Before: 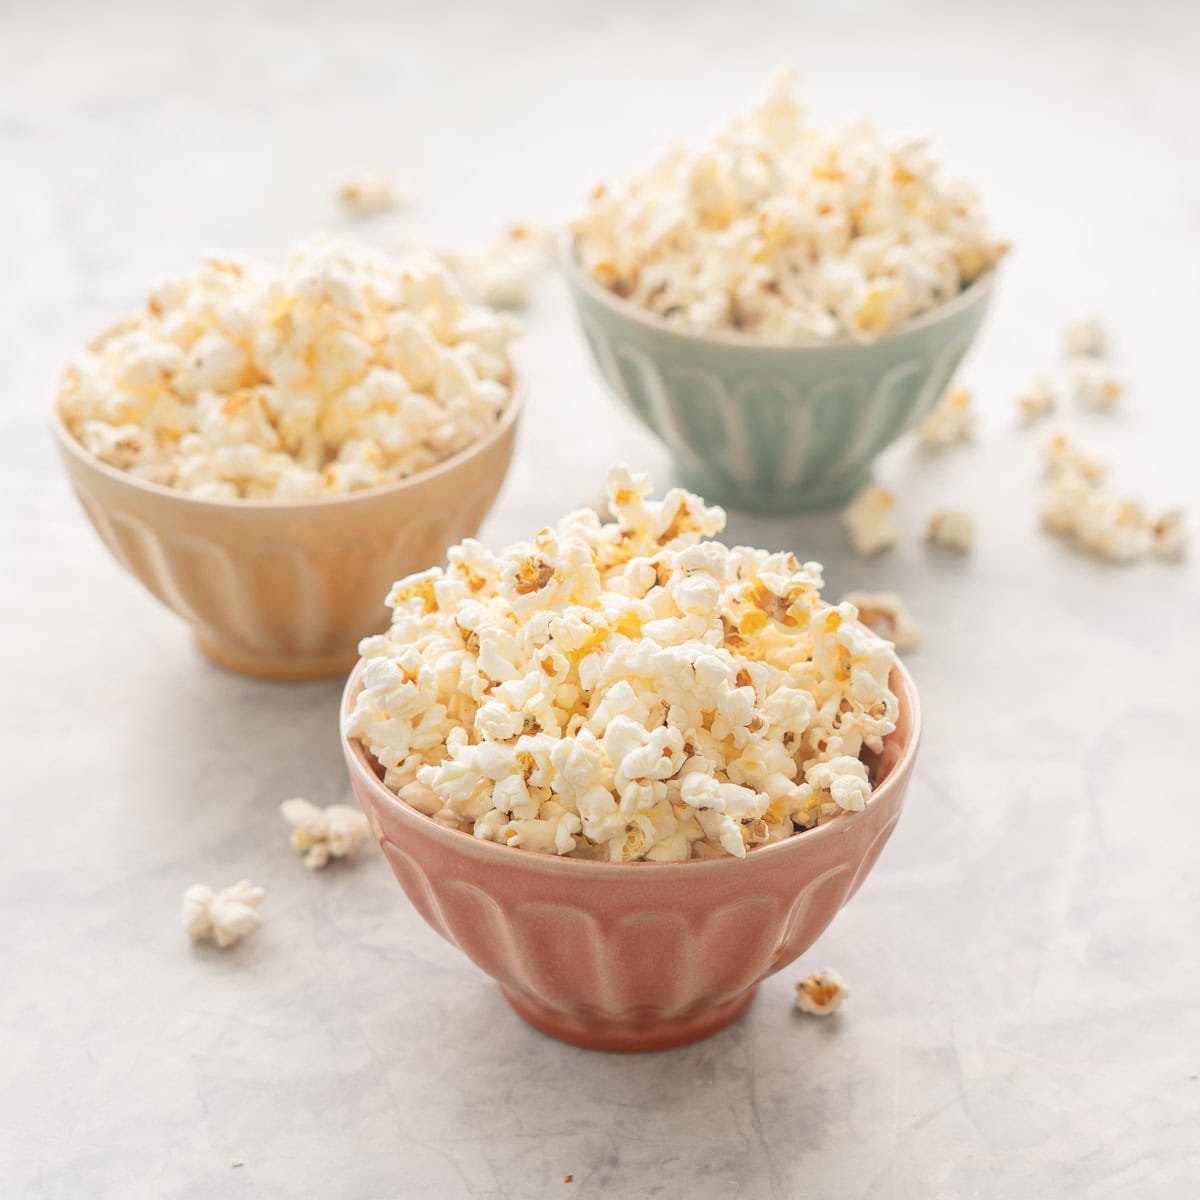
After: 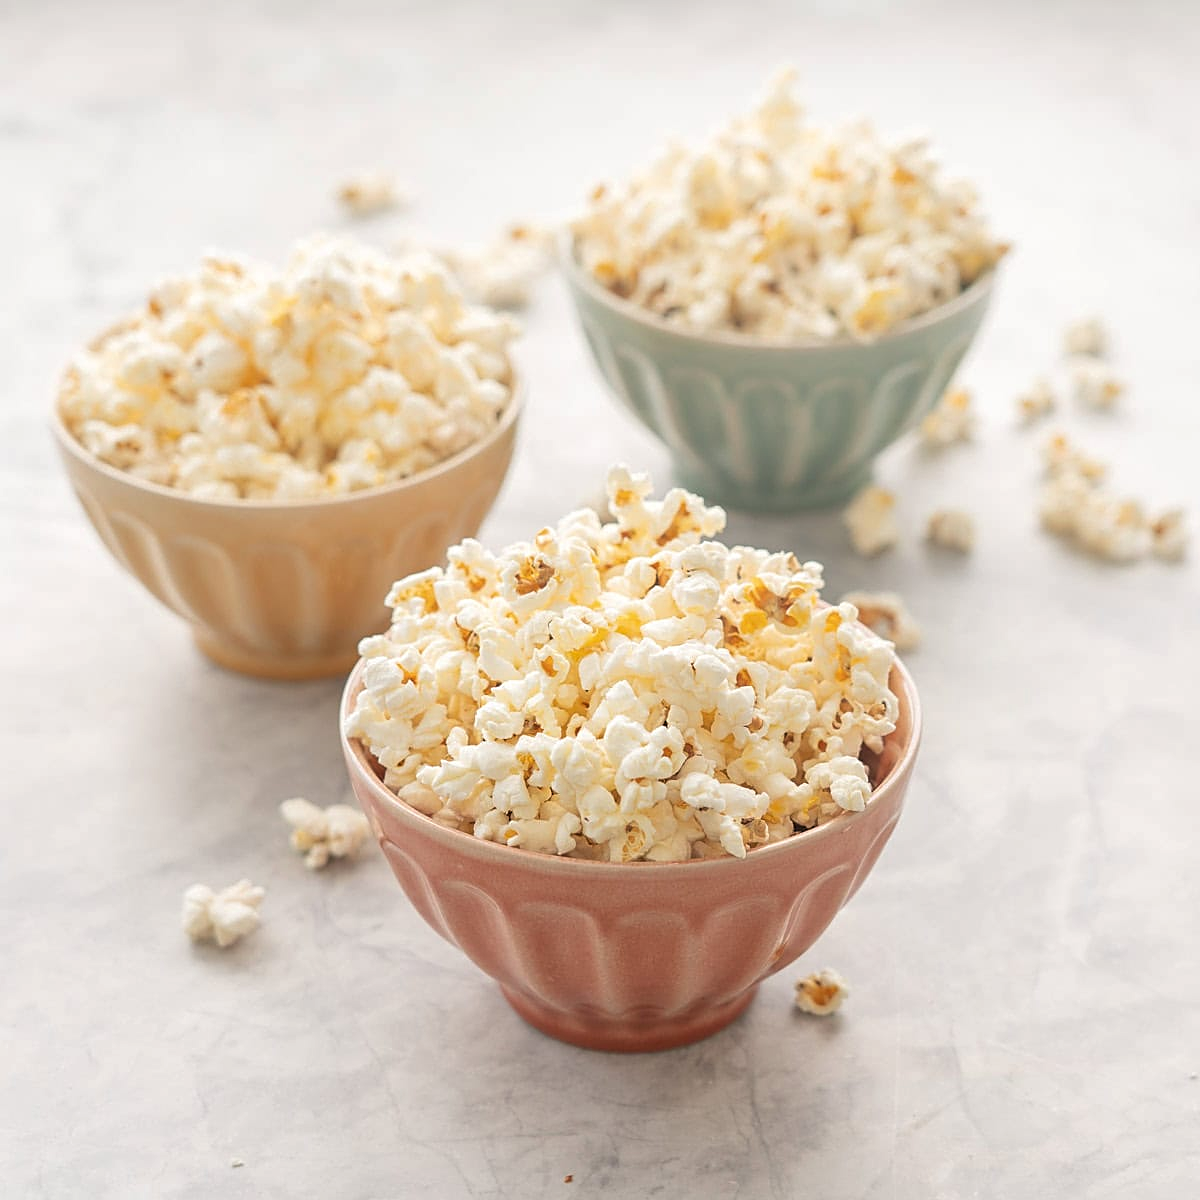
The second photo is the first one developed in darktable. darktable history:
sharpen: on, module defaults
shadows and highlights: shadows 25, highlights -25
levels: levels [0.026, 0.507, 0.987]
